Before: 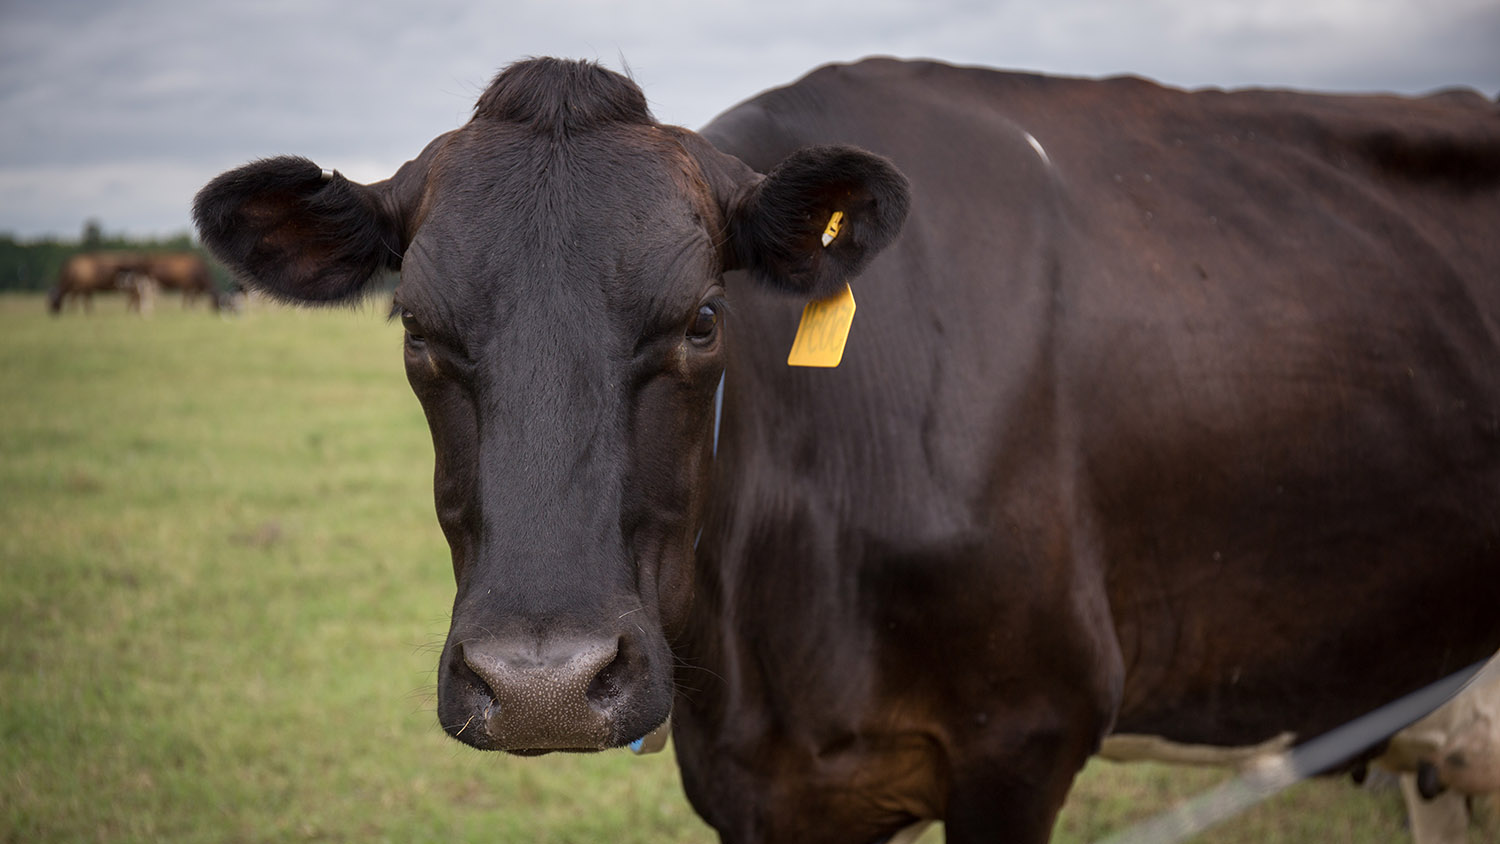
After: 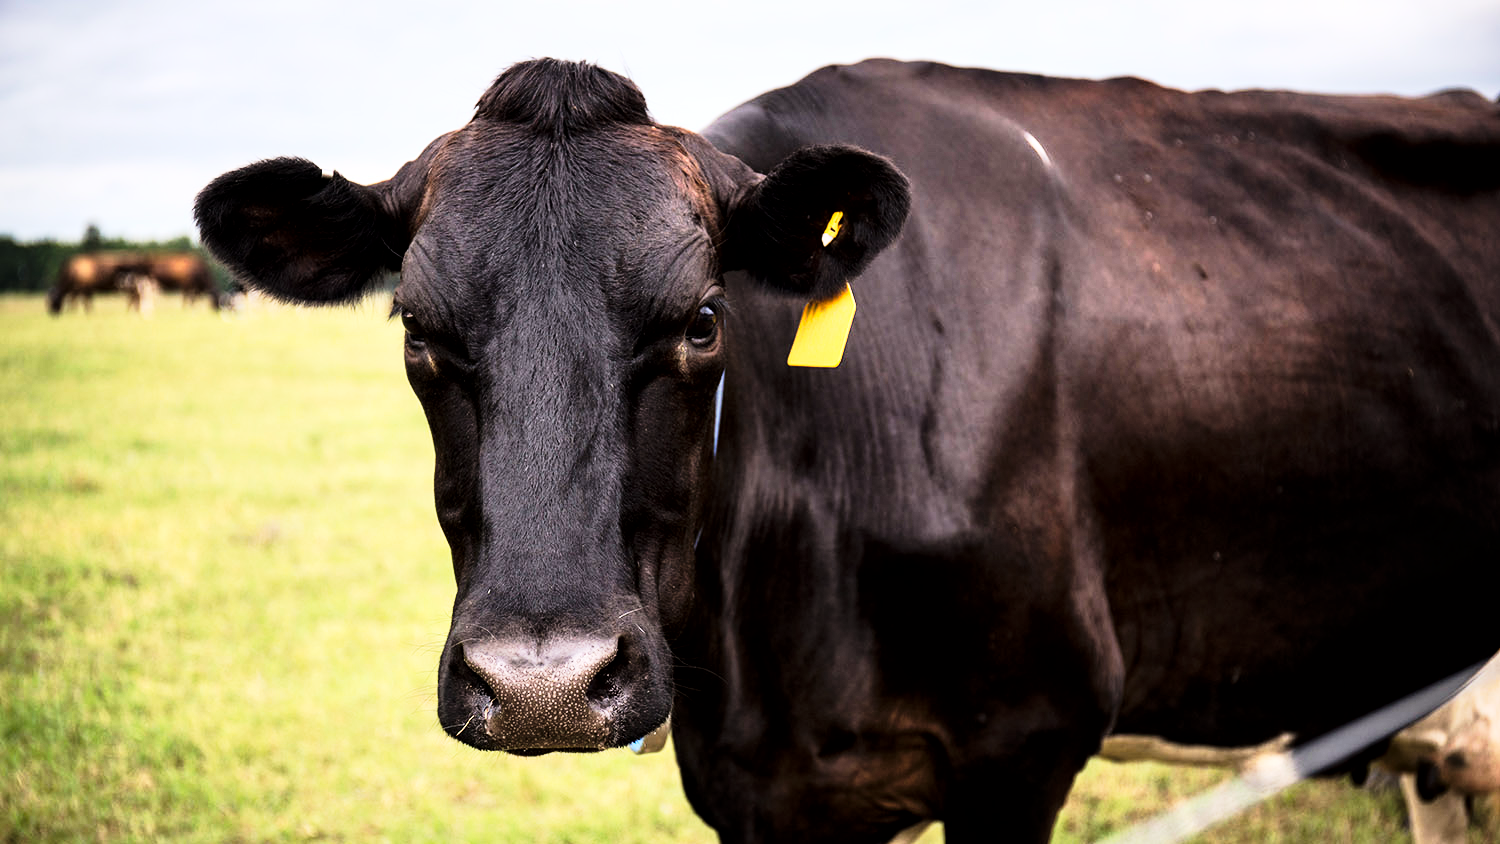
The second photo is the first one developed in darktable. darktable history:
local contrast: mode bilateral grid, contrast 21, coarseness 51, detail 132%, midtone range 0.2
base curve: curves: ch0 [(0, 0) (0.007, 0.004) (0.027, 0.03) (0.046, 0.07) (0.207, 0.54) (0.442, 0.872) (0.673, 0.972) (1, 1)]
tone curve: curves: ch0 [(0, 0) (0.042, 0.01) (0.223, 0.123) (0.59, 0.574) (0.802, 0.868) (1, 1)], preserve colors none
